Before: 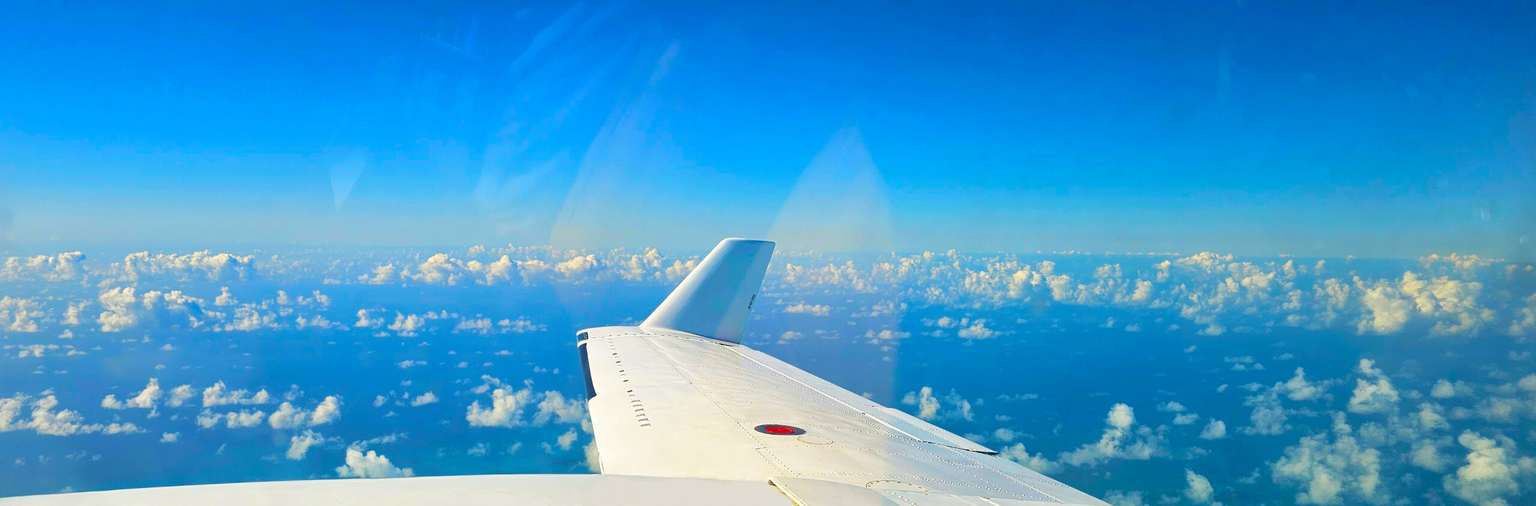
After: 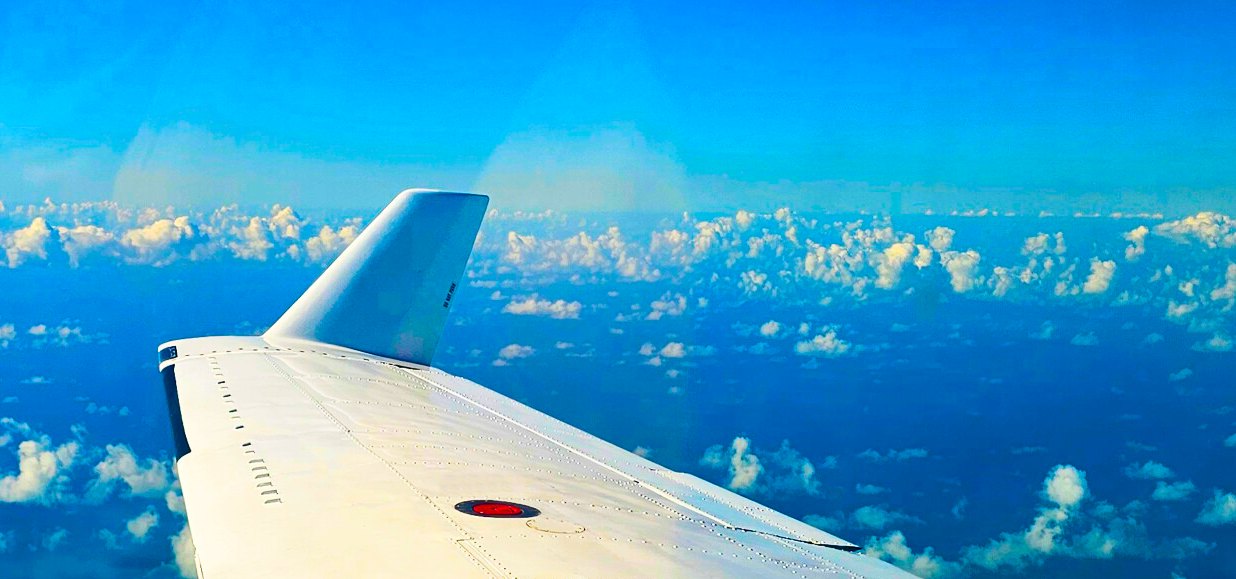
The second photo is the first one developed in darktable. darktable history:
crop: left 31.379%, top 24.658%, right 20.326%, bottom 6.628%
contrast brightness saturation: contrast 0.22, brightness -0.19, saturation 0.24
